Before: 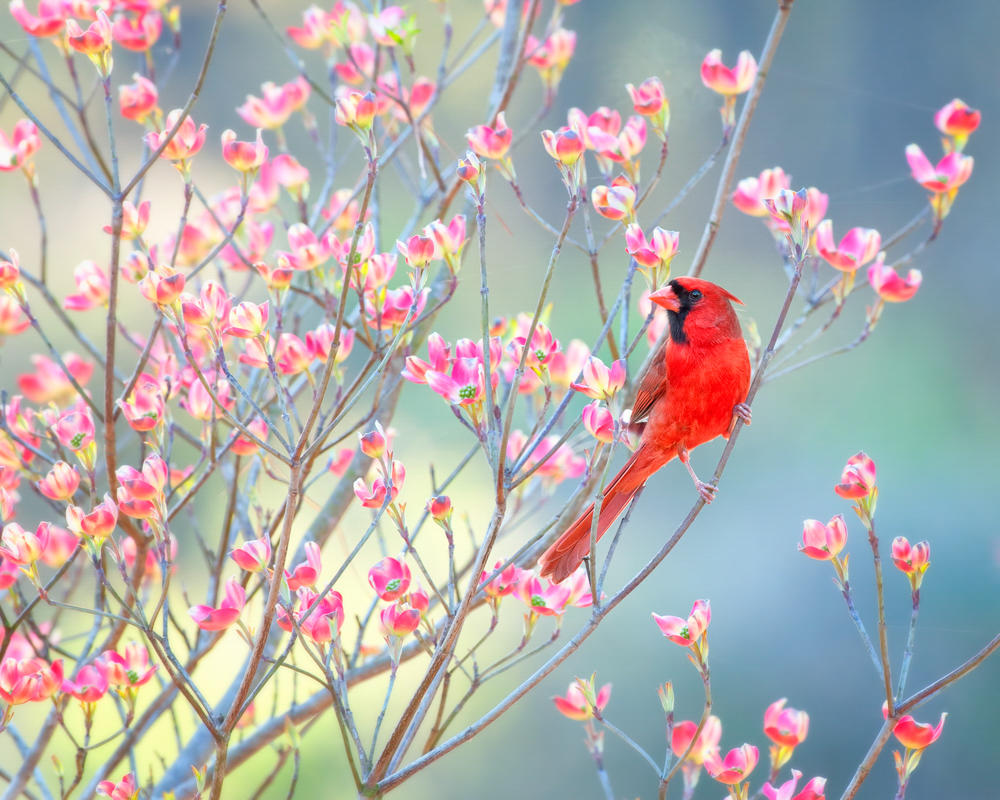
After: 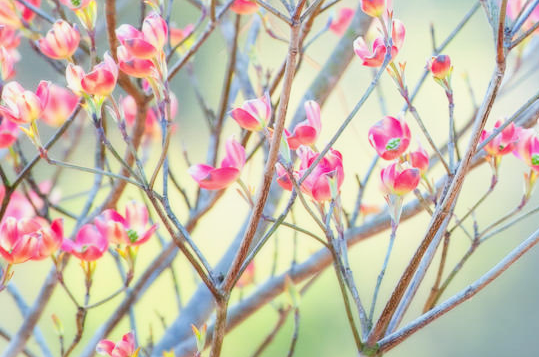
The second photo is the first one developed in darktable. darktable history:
filmic rgb: black relative exposure -5.1 EV, white relative exposure 3.96 EV, hardness 2.89, contrast 1.202, iterations of high-quality reconstruction 0
local contrast: detail 130%
levels: levels [0, 0.476, 0.951]
crop and rotate: top 55.196%, right 46.027%, bottom 0.113%
